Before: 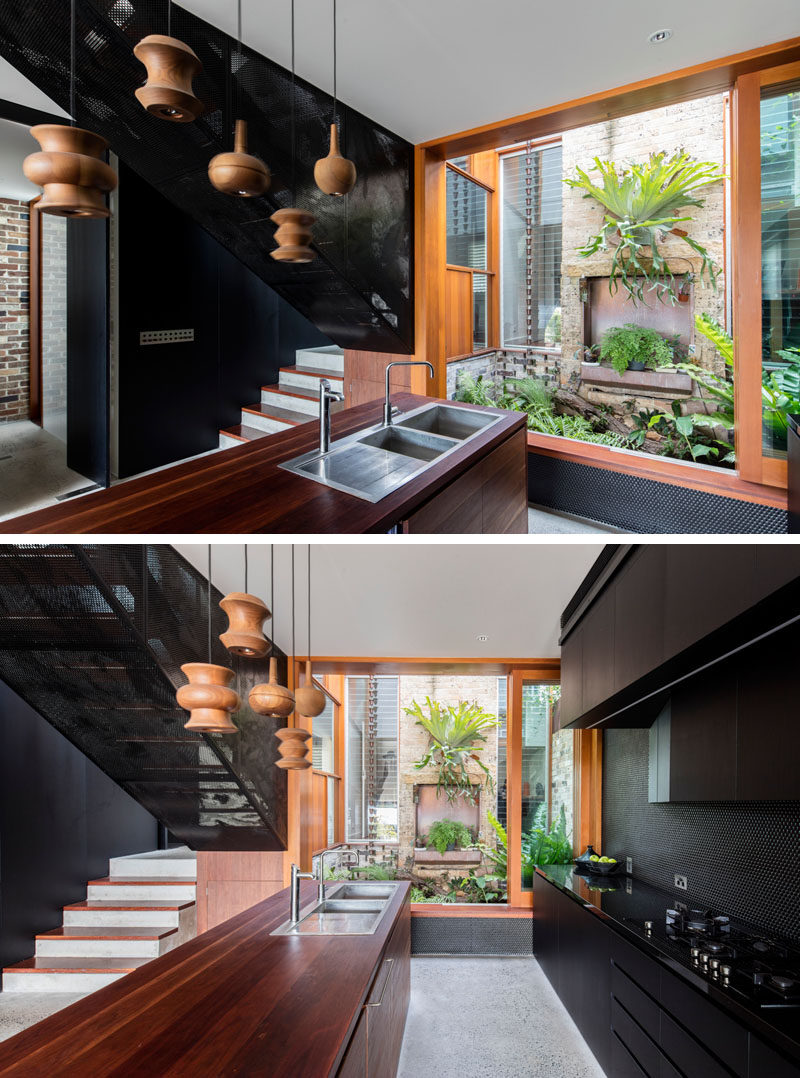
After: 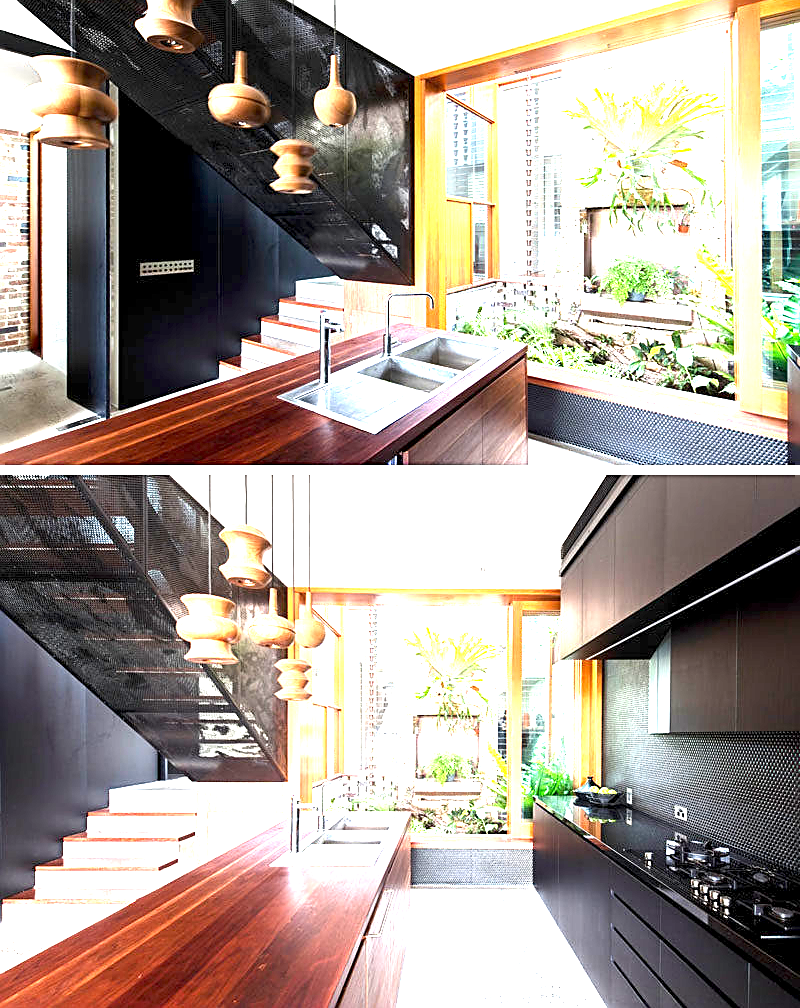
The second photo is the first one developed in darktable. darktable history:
sharpen: on, module defaults
exposure: black level correction 0.001, exposure 2.538 EV, compensate highlight preservation false
crop and rotate: top 6.442%
